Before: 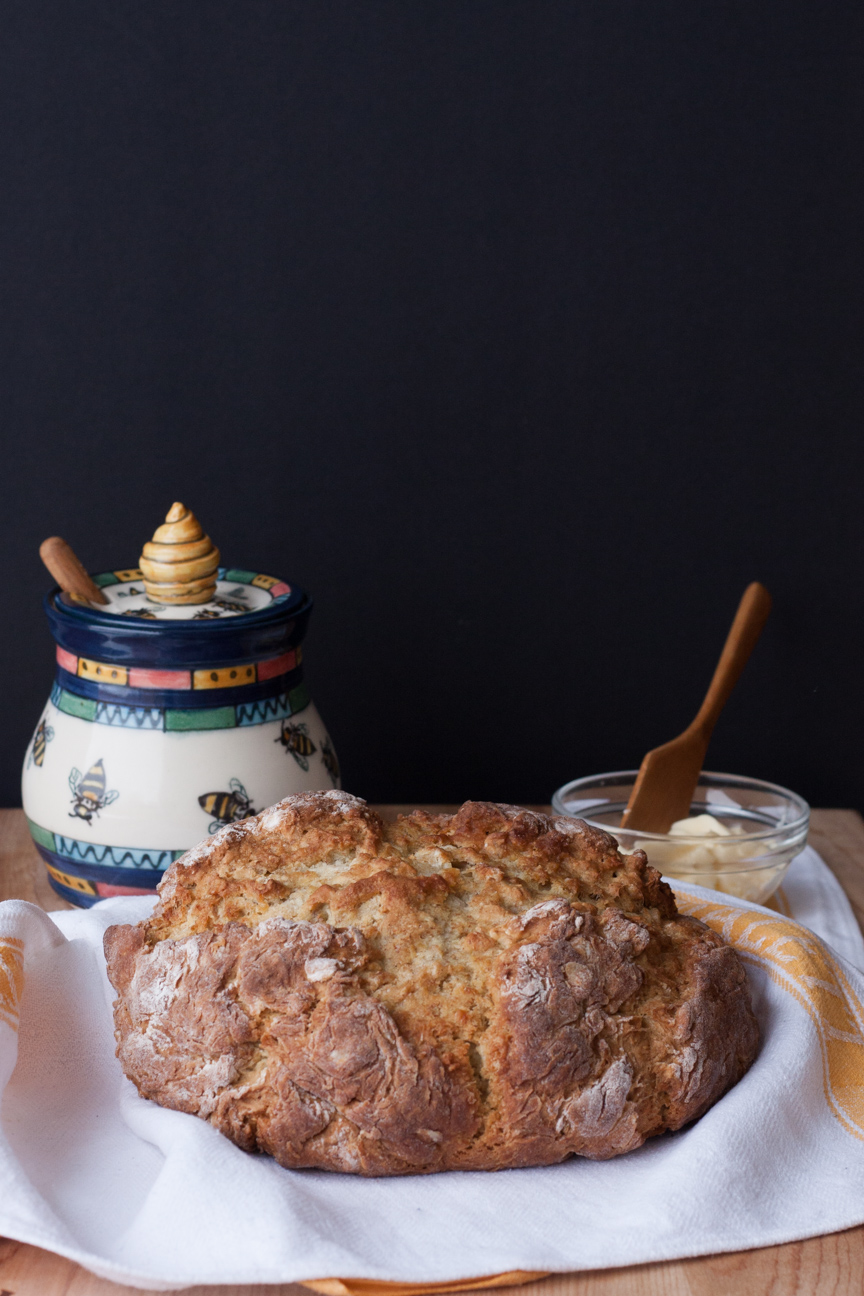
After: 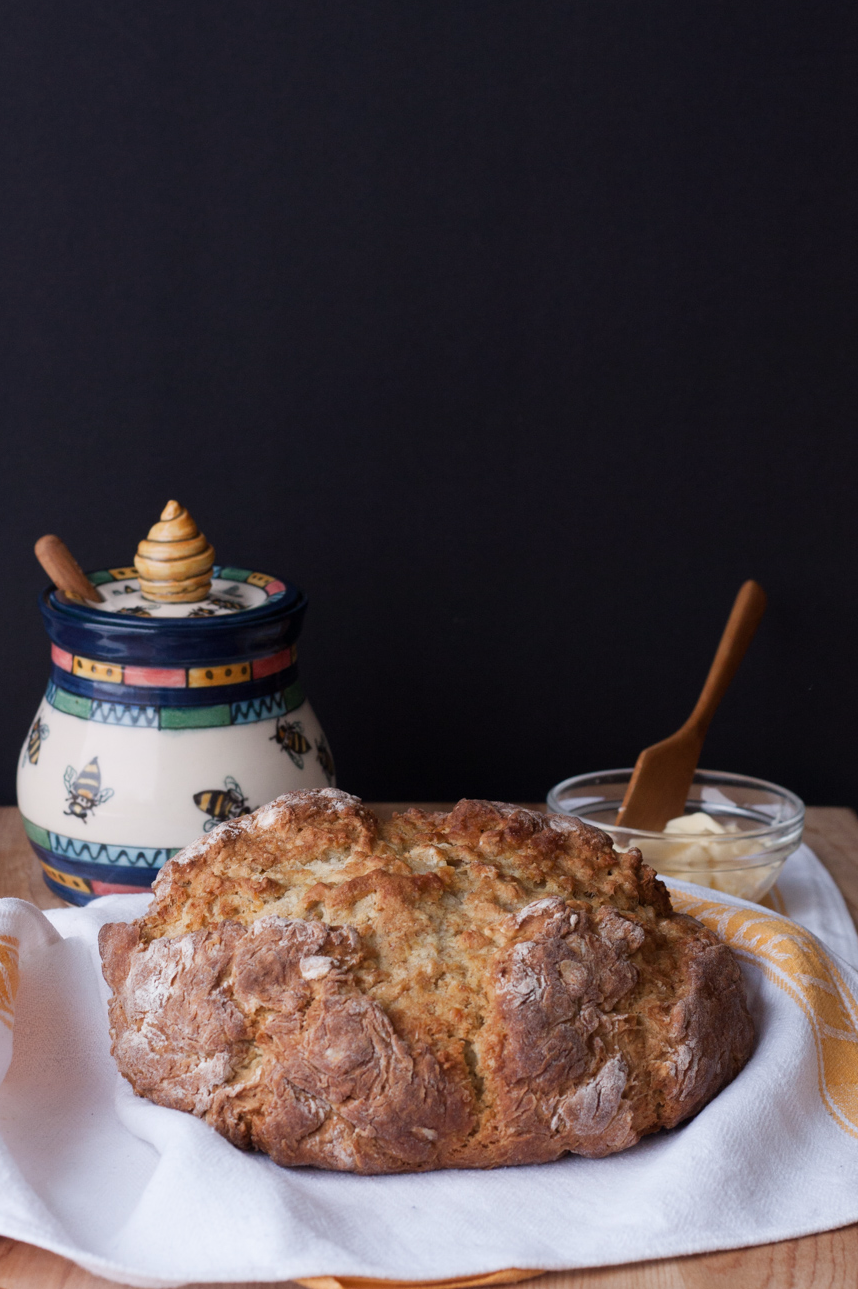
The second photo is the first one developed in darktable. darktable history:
crop and rotate: left 0.614%, top 0.179%, bottom 0.309%
base curve: preserve colors none
graduated density: density 0.38 EV, hardness 21%, rotation -6.11°, saturation 32%
